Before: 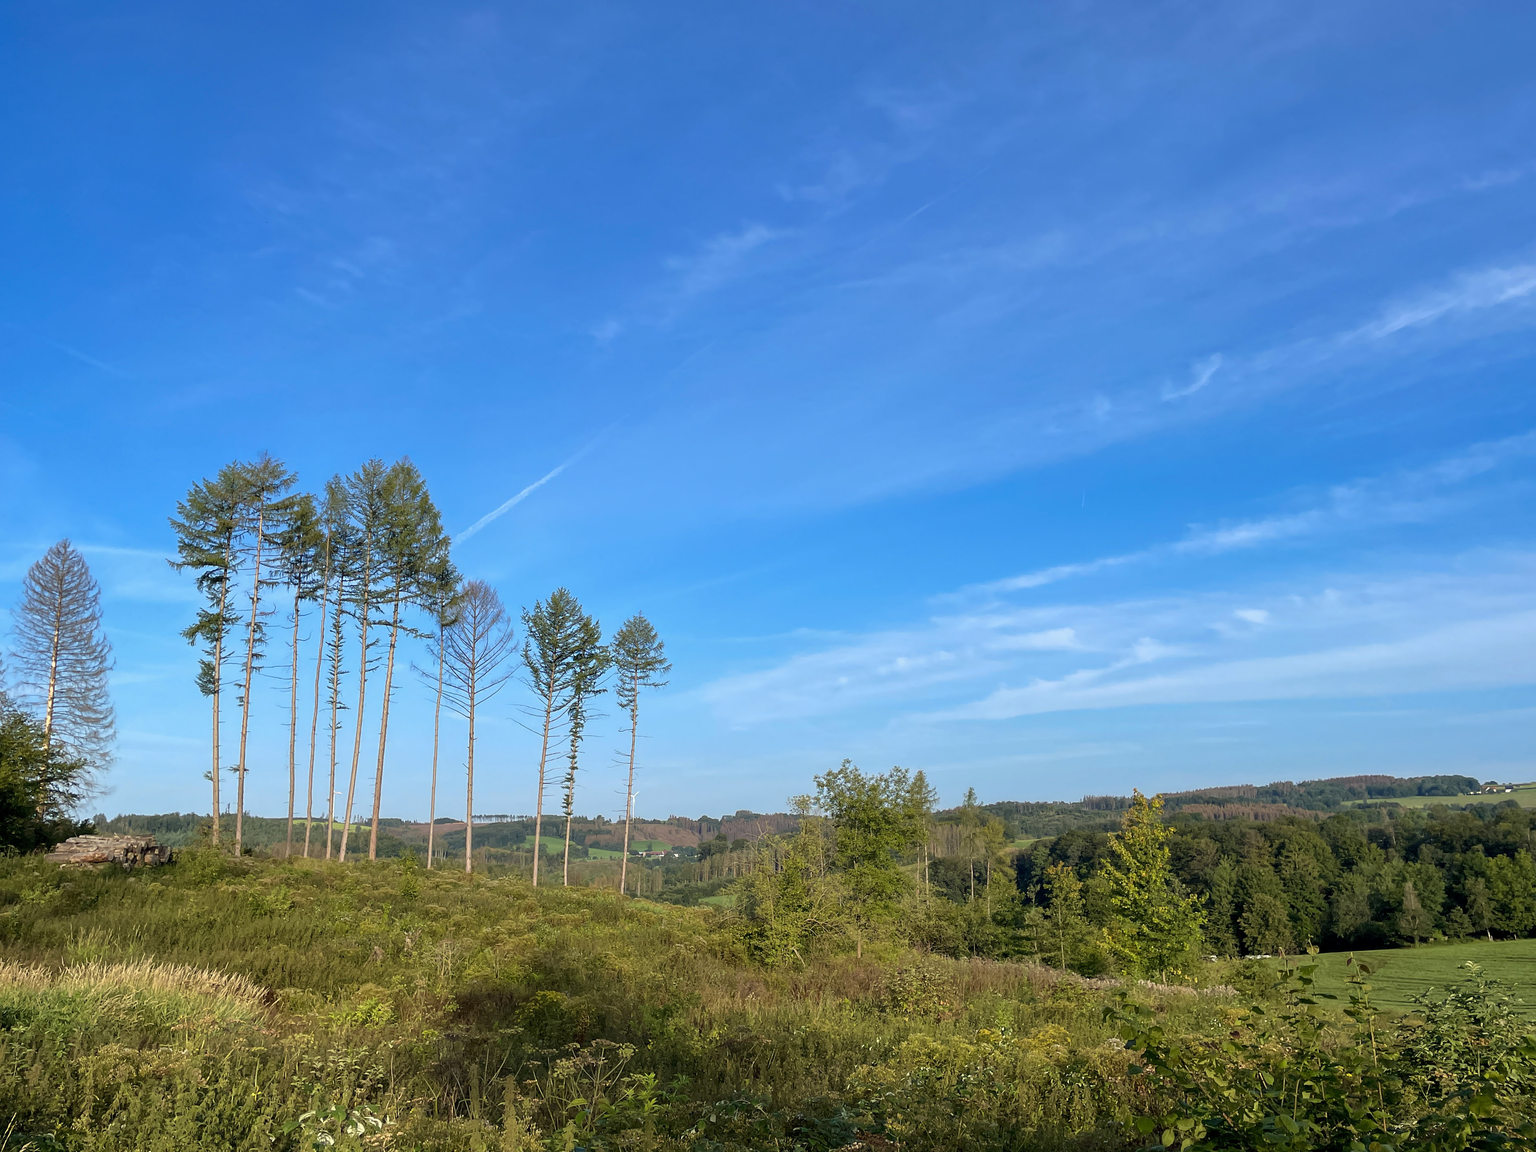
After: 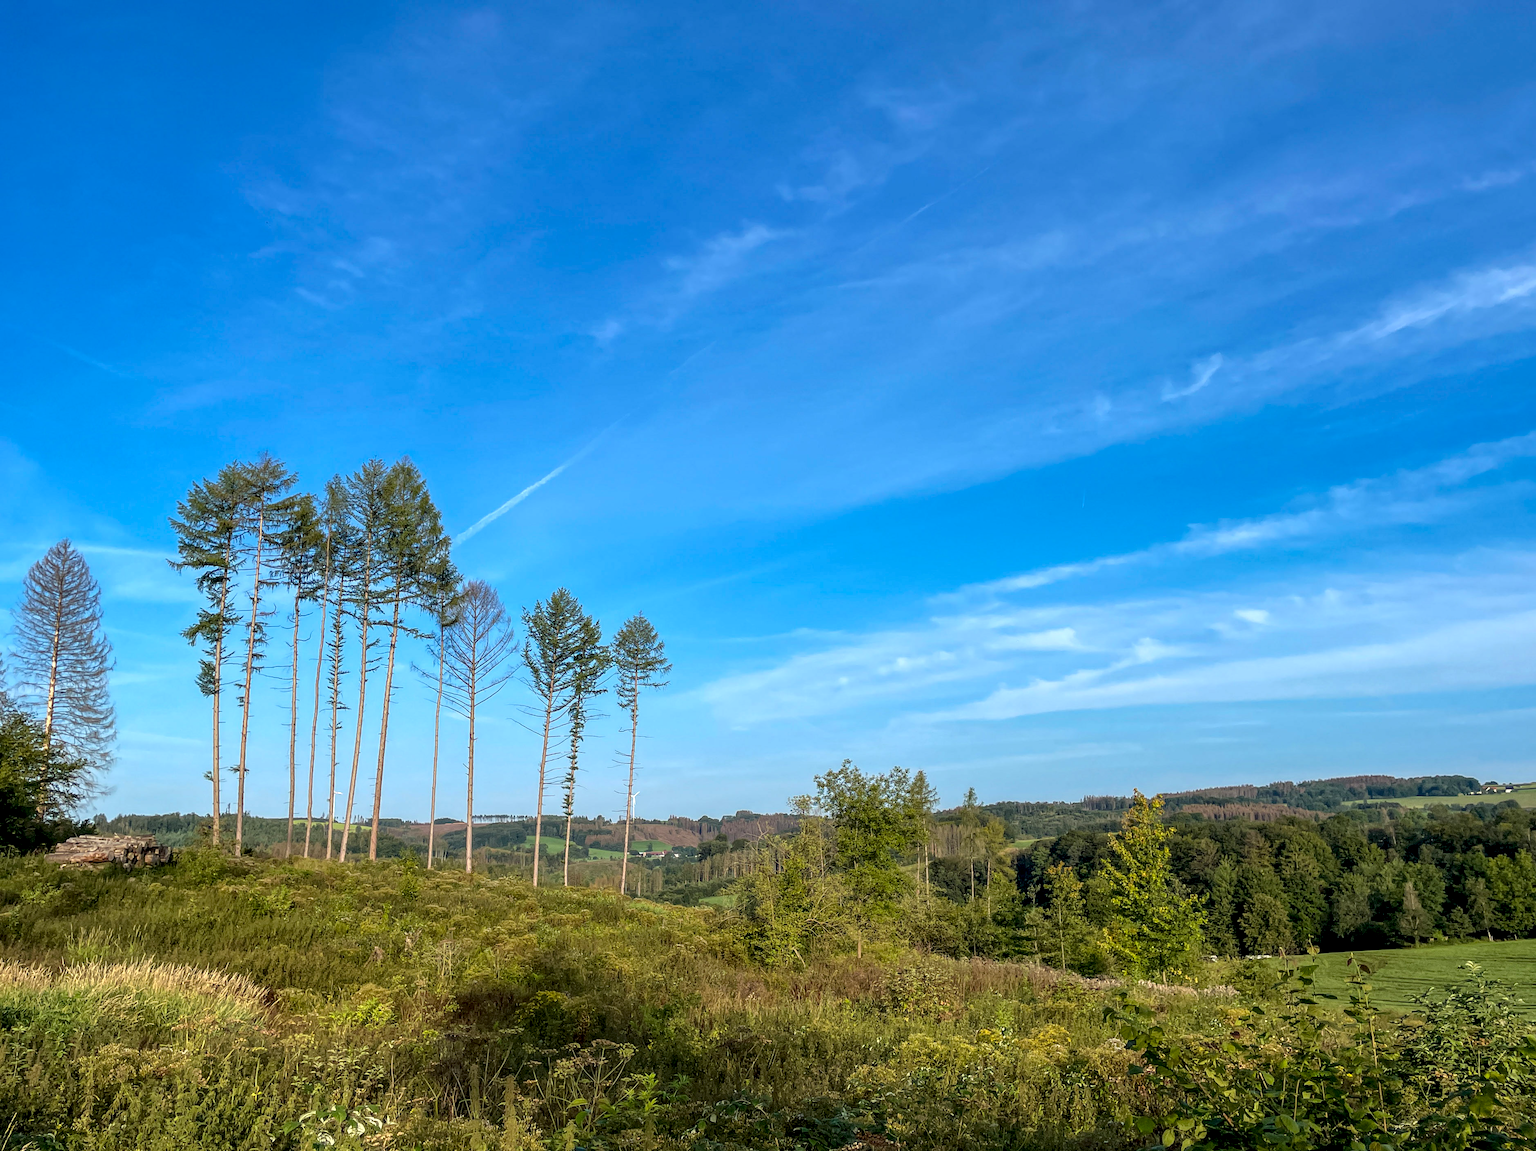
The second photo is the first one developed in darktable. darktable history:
local contrast: highlights 61%, detail 143%, midtone range 0.435
